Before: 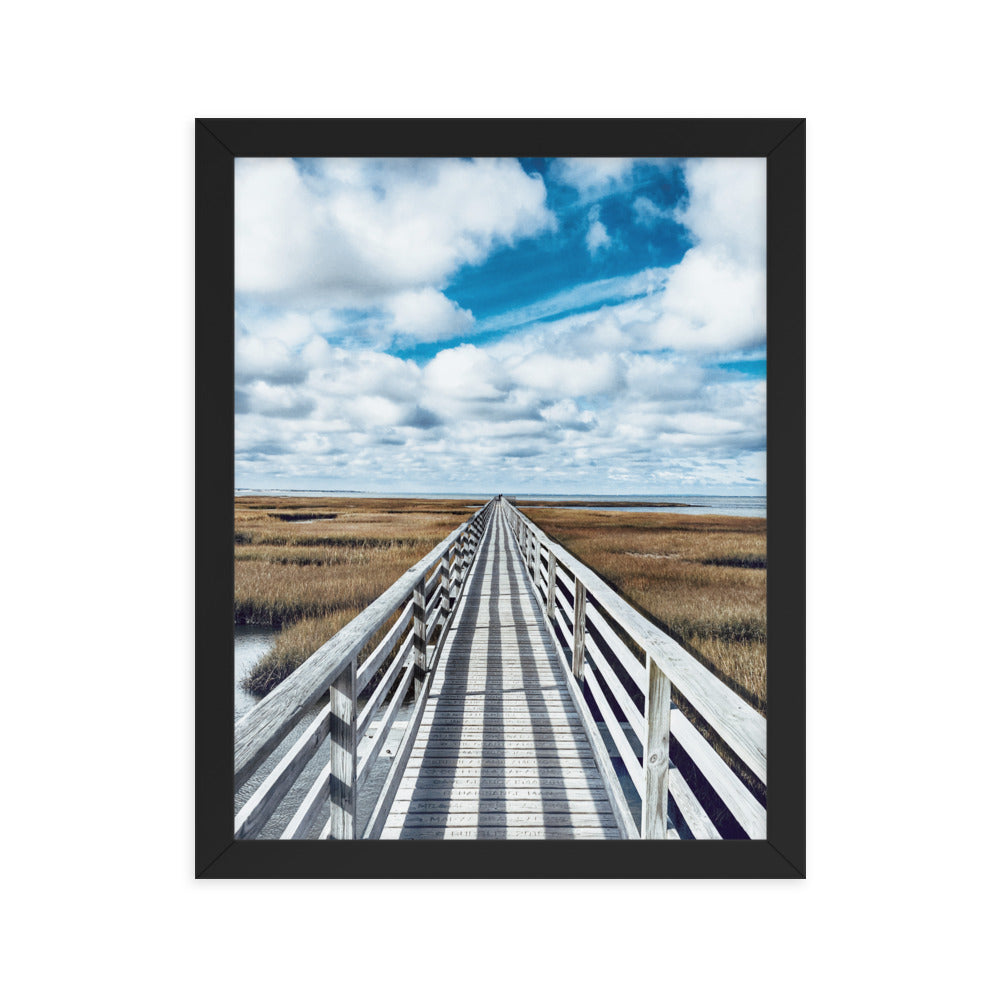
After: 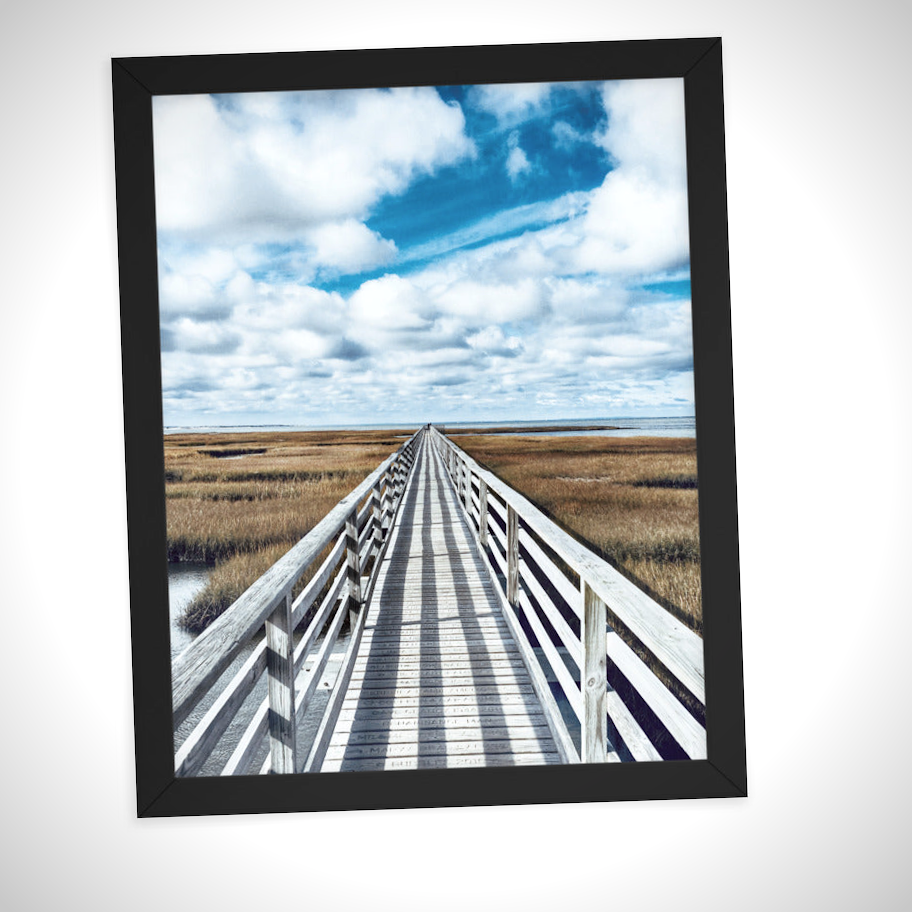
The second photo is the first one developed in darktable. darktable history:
shadows and highlights: shadows -12.5, white point adjustment 4, highlights 28.33
crop and rotate: angle 1.96°, left 5.673%, top 5.673%
vignetting: fall-off radius 60%, automatic ratio true
